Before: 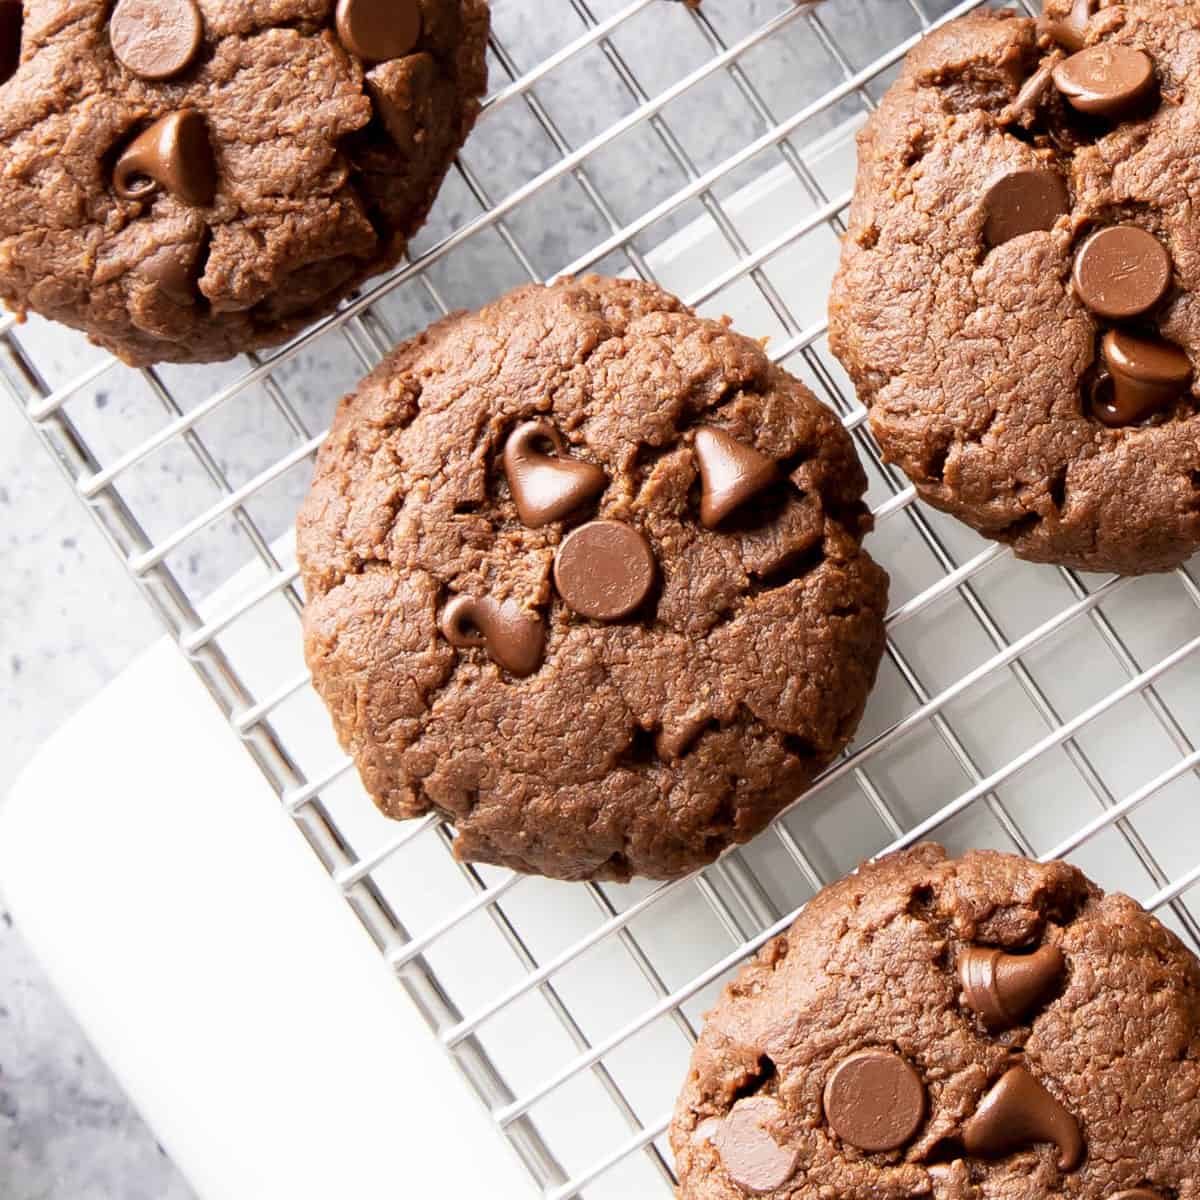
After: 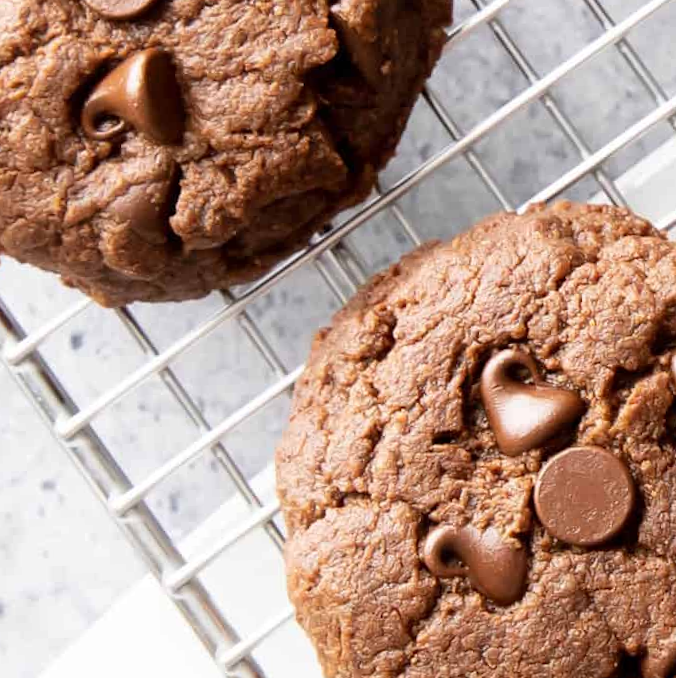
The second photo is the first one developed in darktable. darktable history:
crop and rotate: left 3.047%, top 7.509%, right 42.236%, bottom 37.598%
rotate and perspective: rotation -1.75°, automatic cropping off
